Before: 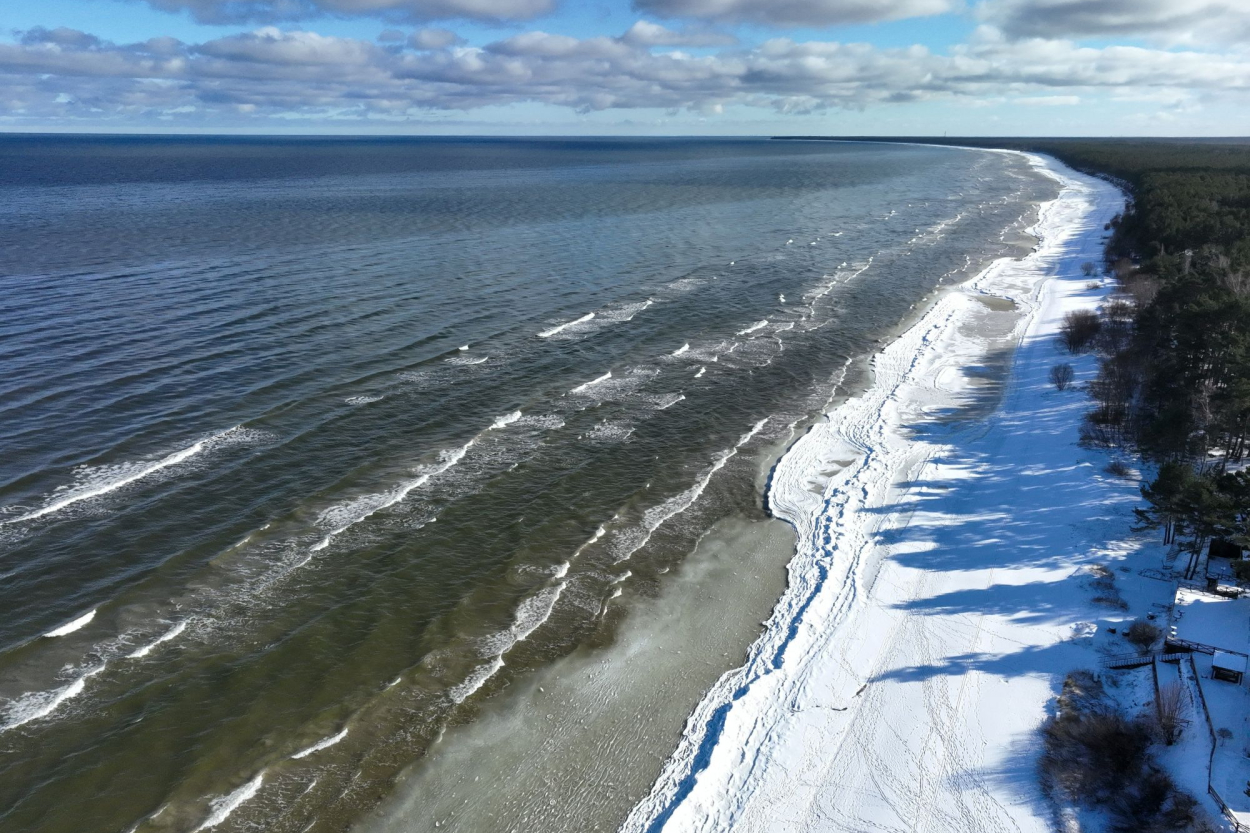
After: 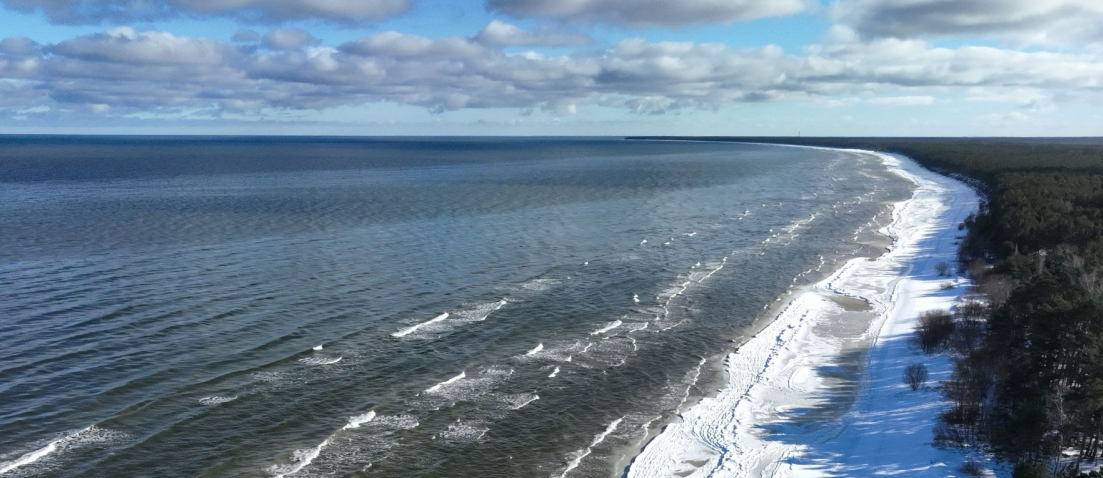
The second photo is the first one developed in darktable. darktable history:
crop and rotate: left 11.736%, bottom 42.536%
